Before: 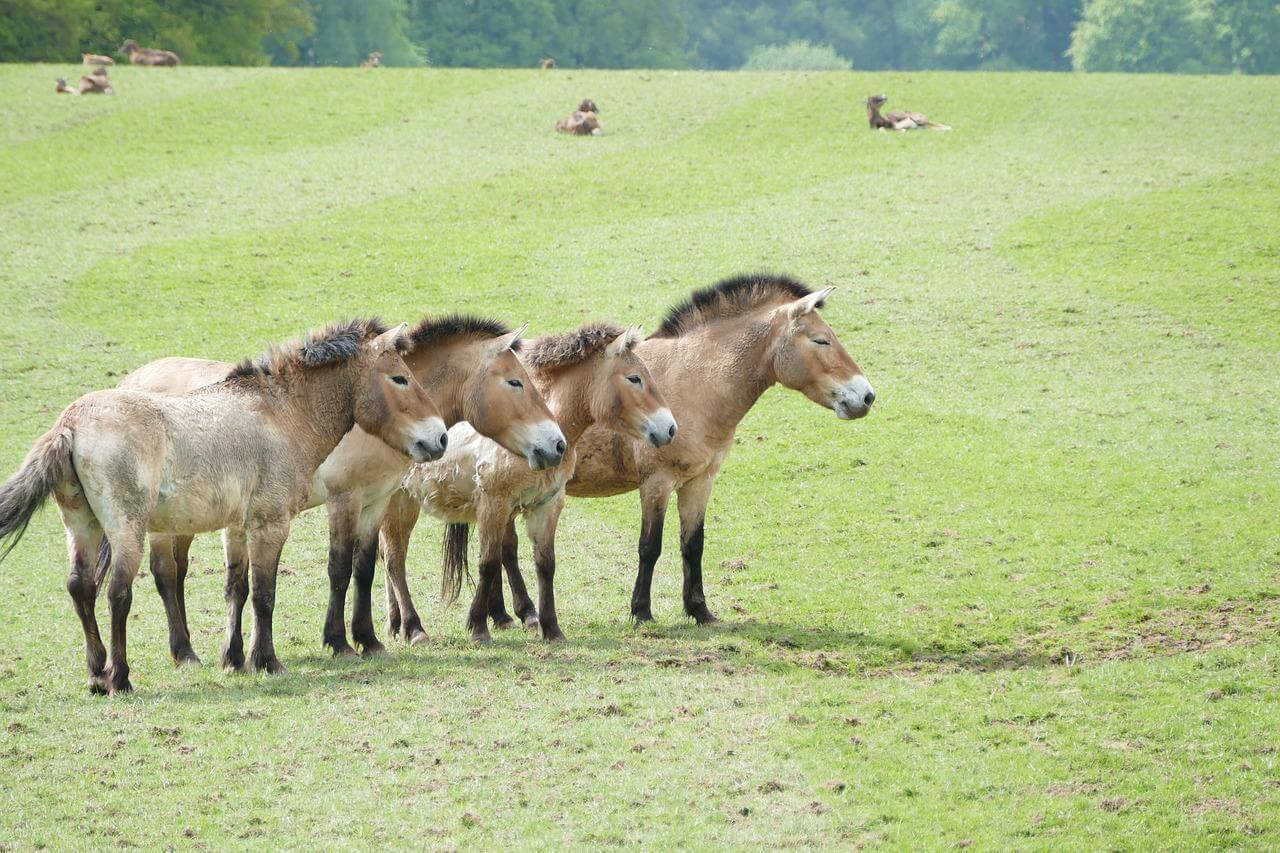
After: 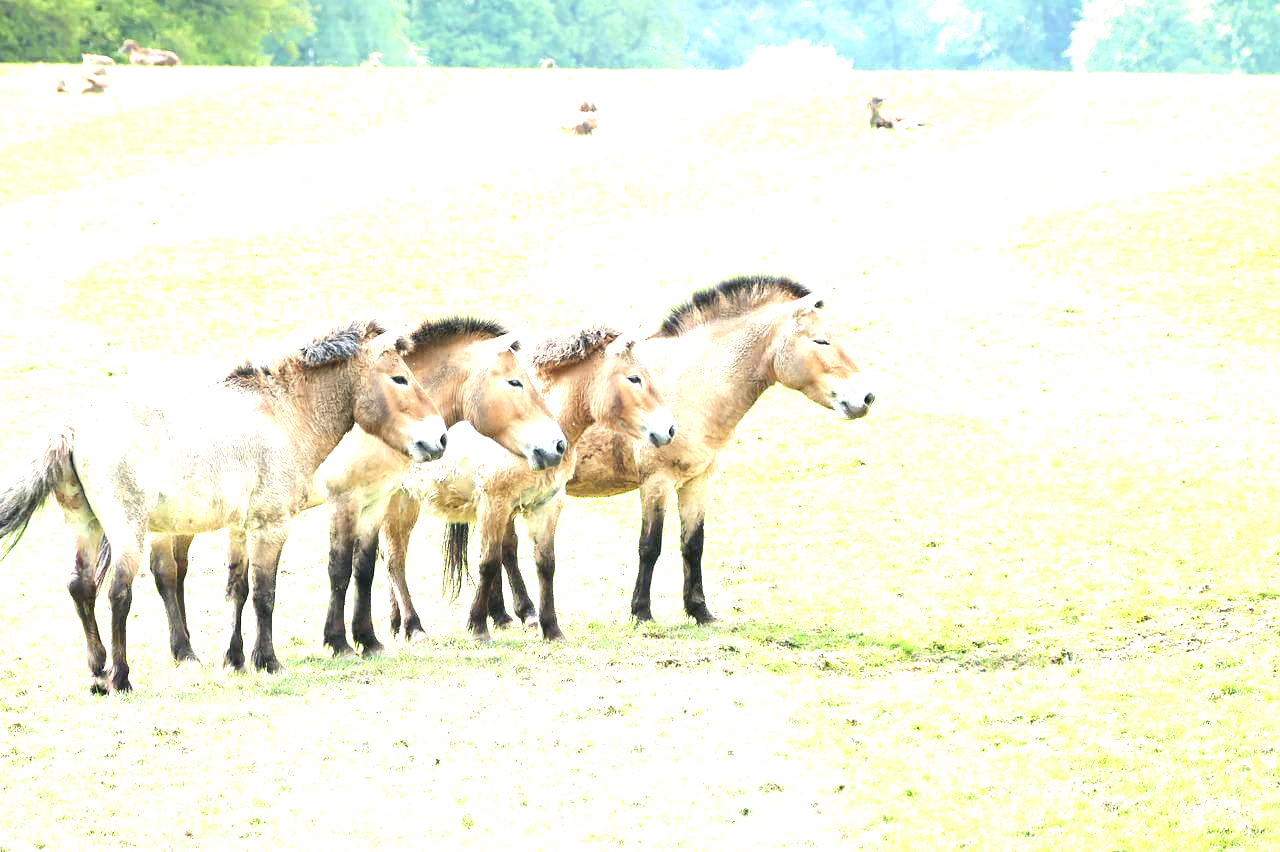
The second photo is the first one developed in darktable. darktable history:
tone equalizer: -8 EV -0.454 EV, -7 EV -0.38 EV, -6 EV -0.366 EV, -5 EV -0.185 EV, -3 EV 0.252 EV, -2 EV 0.352 EV, -1 EV 0.372 EV, +0 EV 0.406 EV, edges refinement/feathering 500, mask exposure compensation -1.57 EV, preserve details no
exposure: black level correction 0.001, exposure 1.399 EV, compensate exposure bias true, compensate highlight preservation false
crop: bottom 0.06%
